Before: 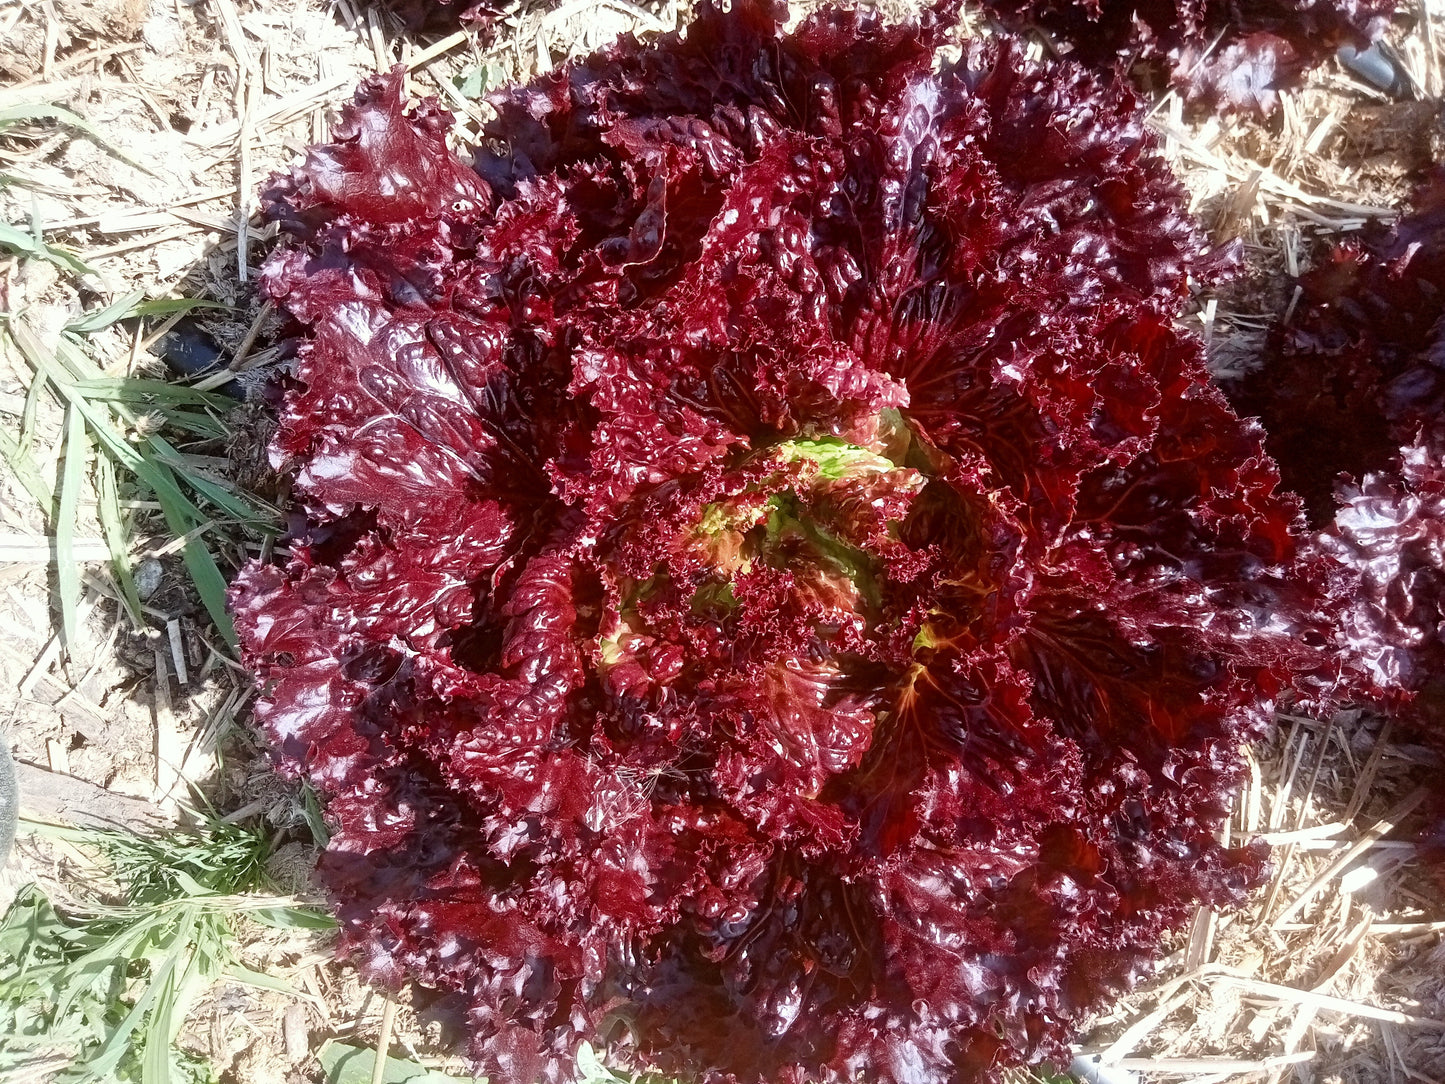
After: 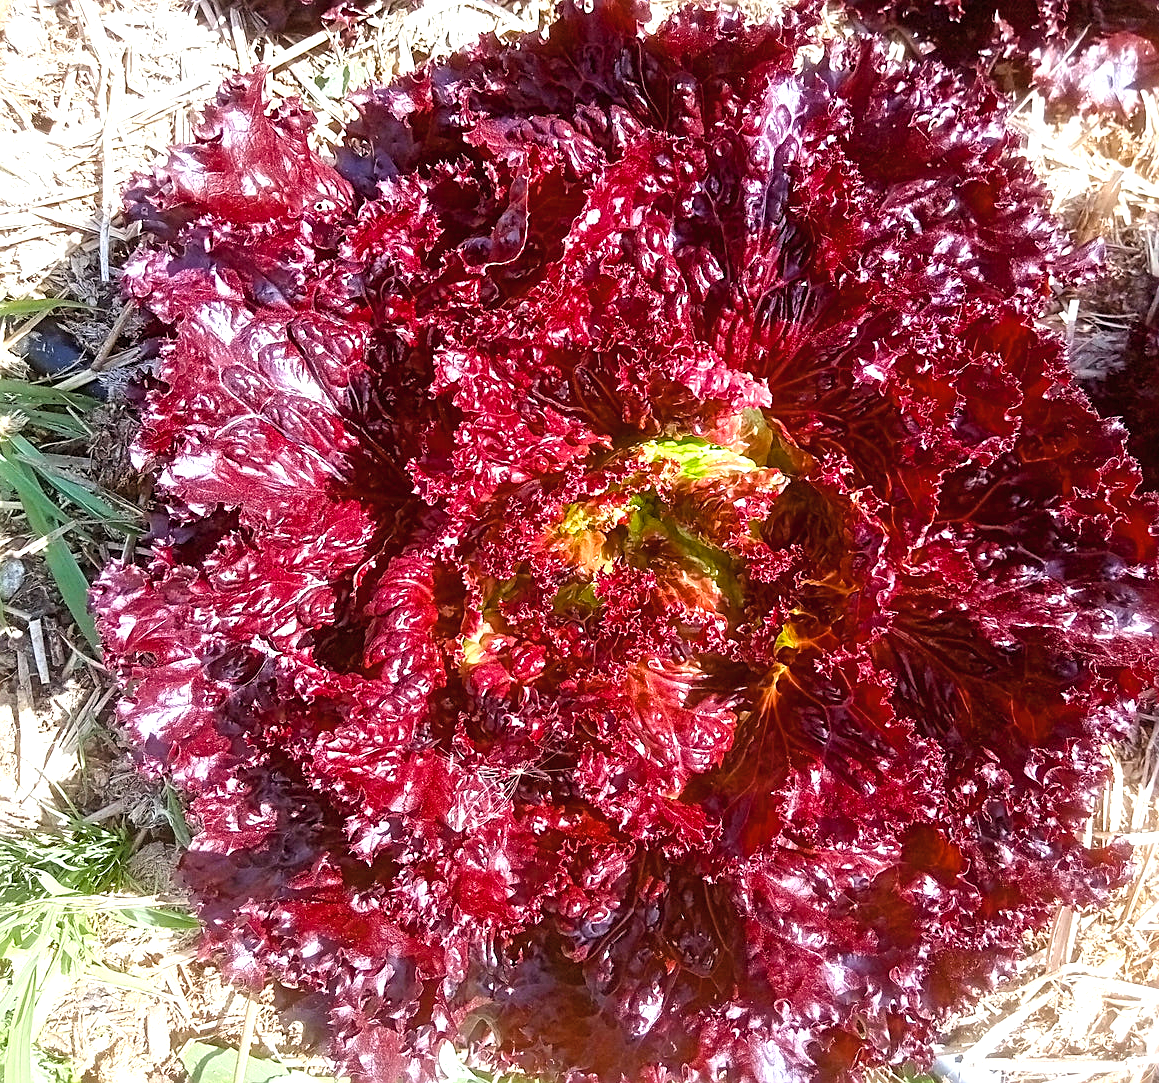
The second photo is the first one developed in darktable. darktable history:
crop and rotate: left 9.597%, right 10.195%
sharpen: on, module defaults
color balance rgb: perceptual saturation grading › global saturation 20%, global vibrance 20%
exposure: exposure 0.6 EV, compensate highlight preservation false
white balance: red 1, blue 1
contrast brightness saturation: contrast 0.05, brightness 0.06, saturation 0.01
